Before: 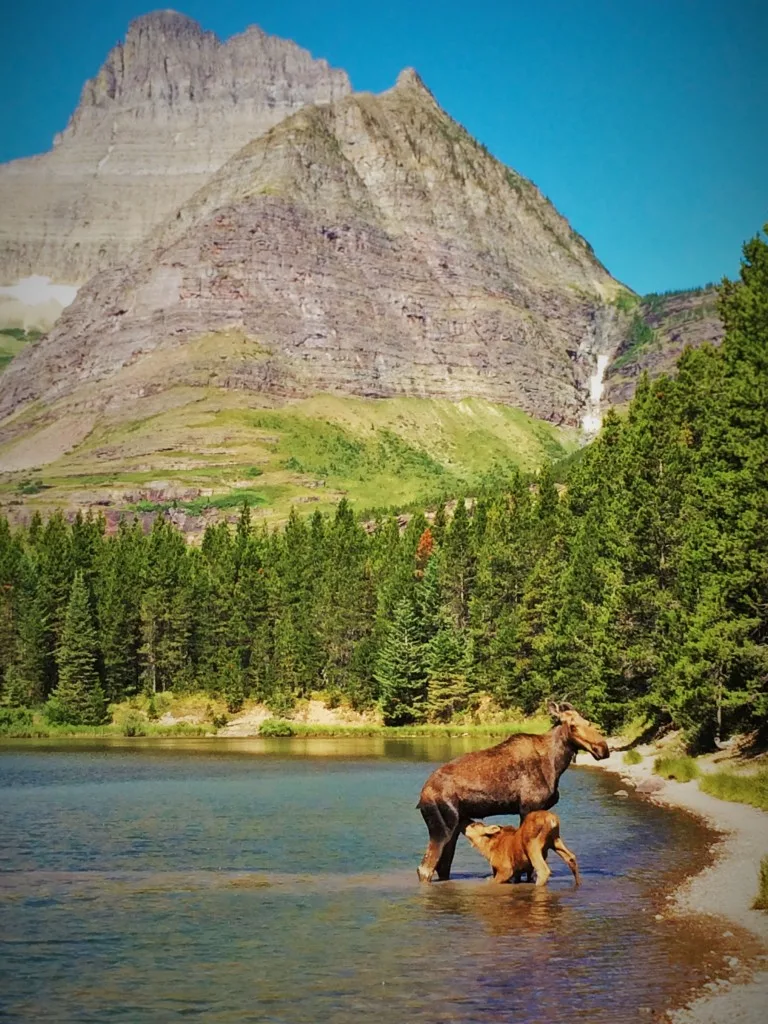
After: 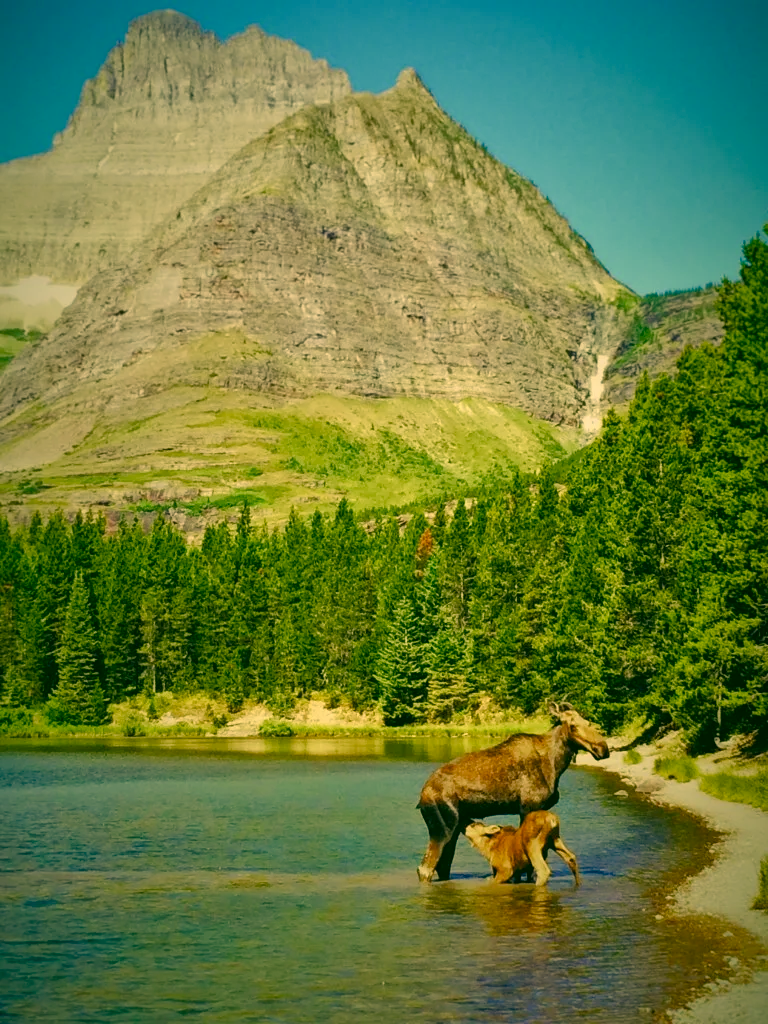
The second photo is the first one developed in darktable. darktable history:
color balance rgb: highlights gain › chroma 1.046%, highlights gain › hue 60.2°, perceptual saturation grading › global saturation 20%, perceptual saturation grading › highlights -50.438%, perceptual saturation grading › shadows 31.11%
color correction: highlights a* 5.65, highlights b* 33.59, shadows a* -26.03, shadows b* 3.82
